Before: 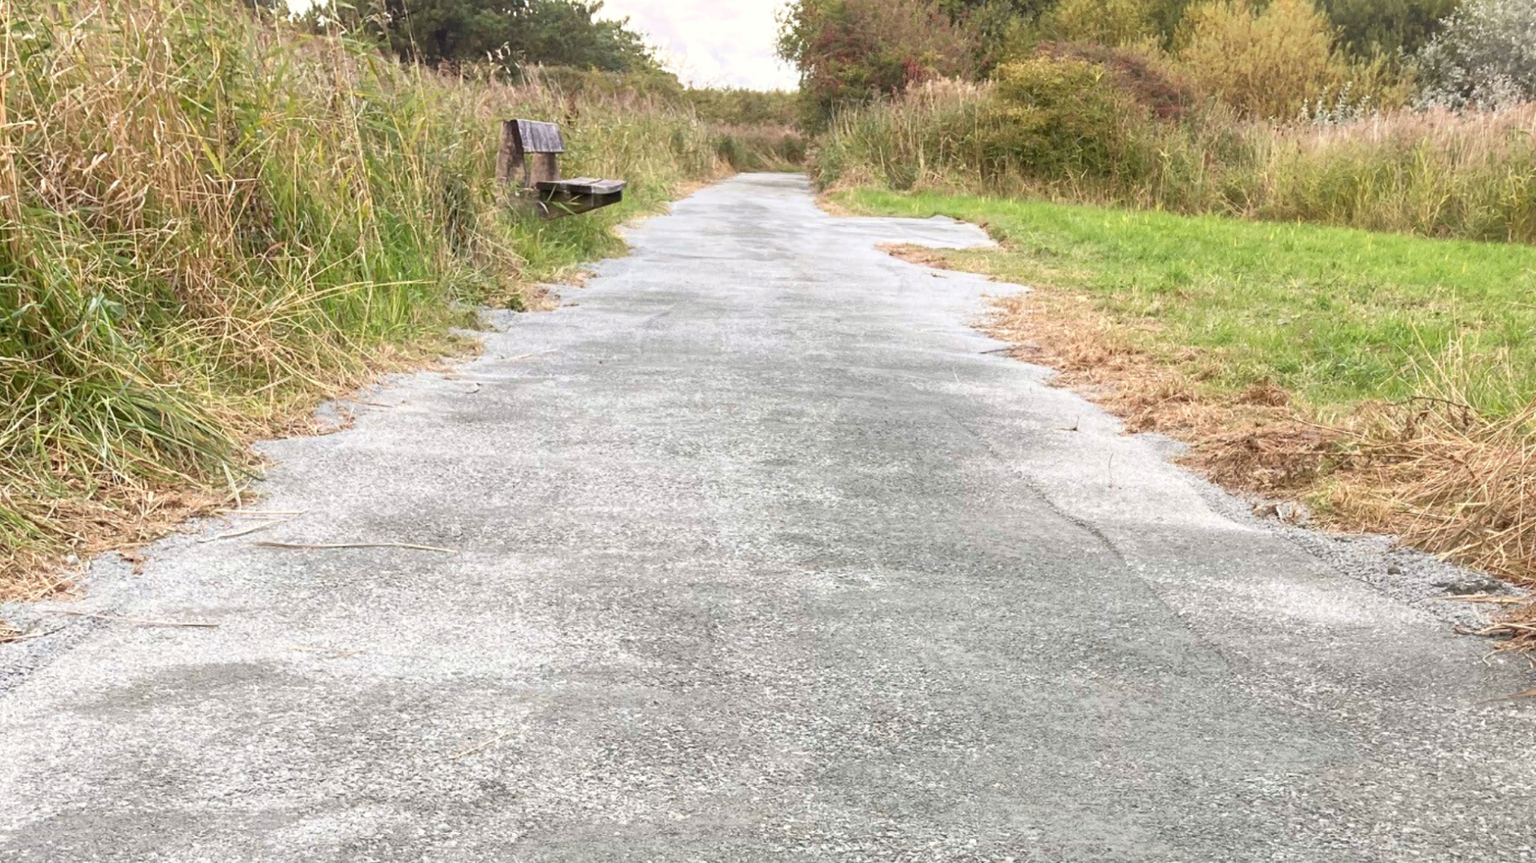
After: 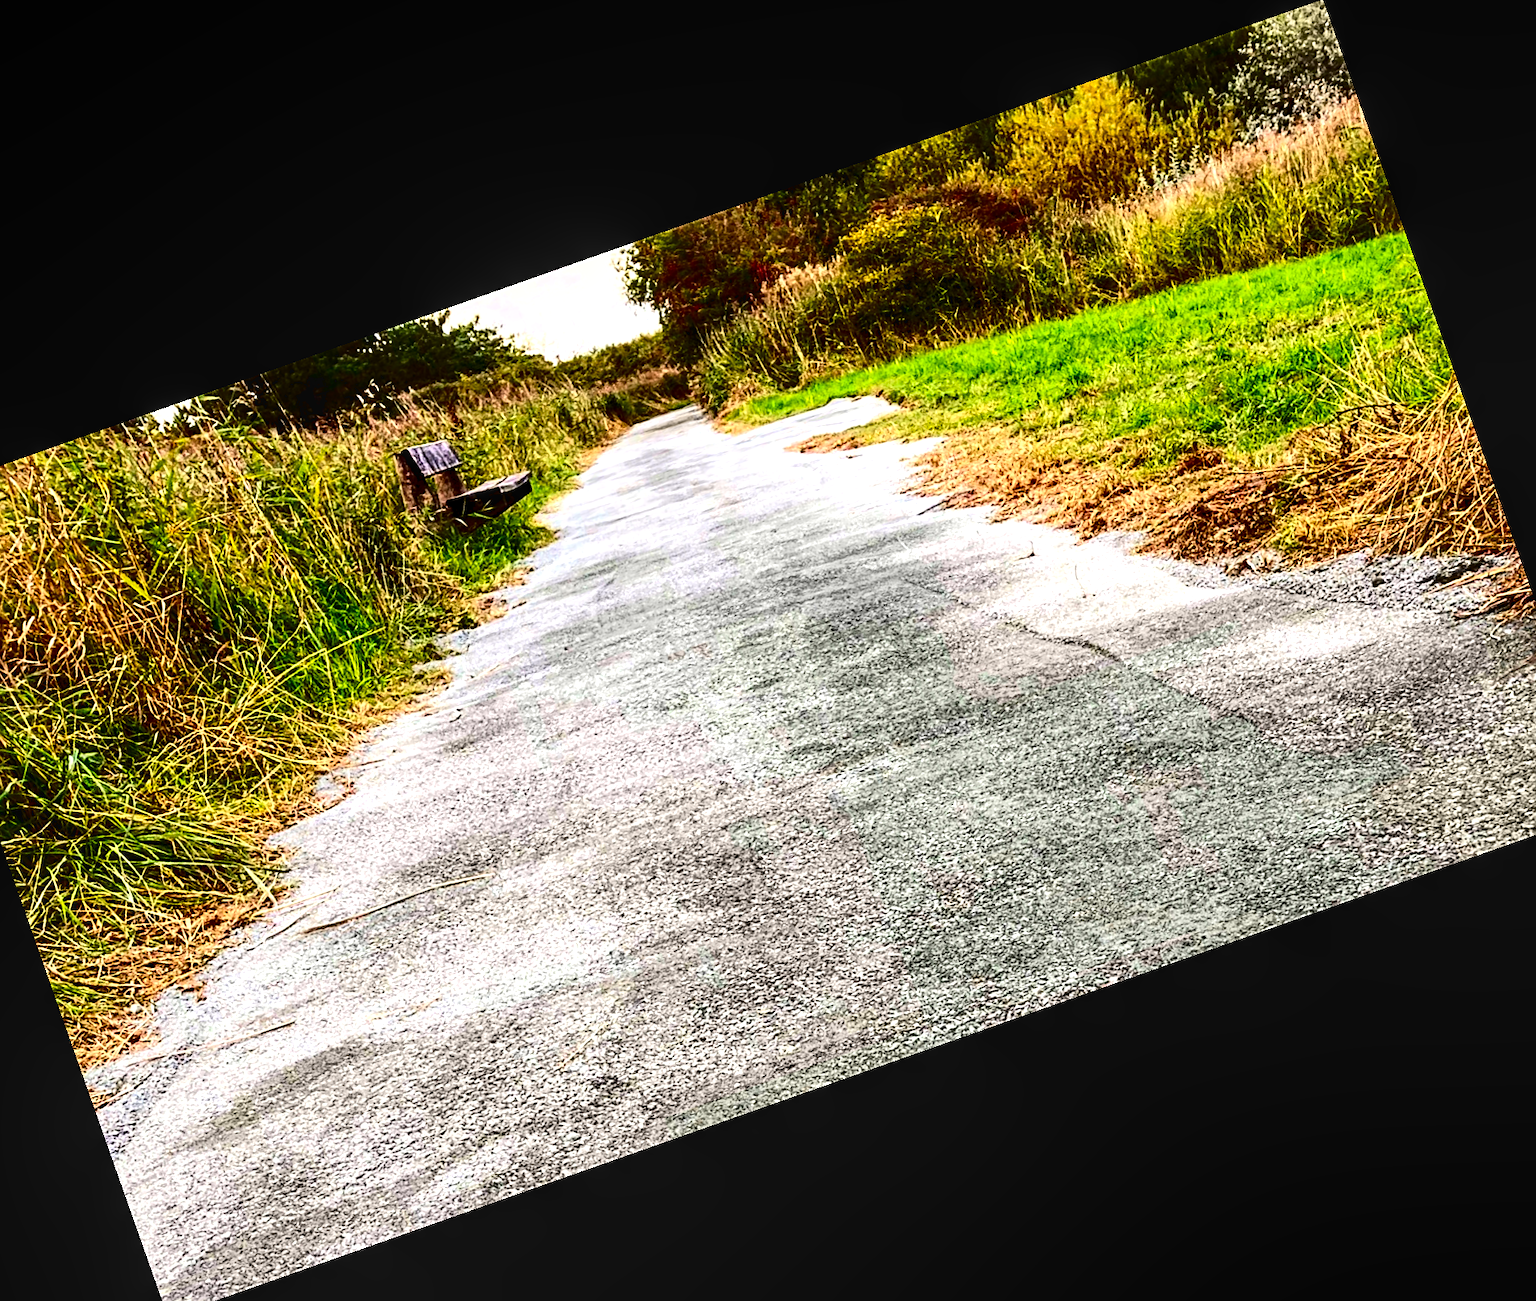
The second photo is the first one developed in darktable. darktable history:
crop and rotate: angle 19.43°, left 6.812%, right 4.125%, bottom 1.087%
local contrast: on, module defaults
tone equalizer: -8 EV -0.417 EV, -7 EV -0.389 EV, -6 EV -0.333 EV, -5 EV -0.222 EV, -3 EV 0.222 EV, -2 EV 0.333 EV, -1 EV 0.389 EV, +0 EV 0.417 EV, edges refinement/feathering 500, mask exposure compensation -1.57 EV, preserve details no
sharpen: on, module defaults
rgb levels: levels [[0.029, 0.461, 0.922], [0, 0.5, 1], [0, 0.5, 1]]
tone curve: curves: ch0 [(0, 0) (0.003, 0.002) (0.011, 0.008) (0.025, 0.019) (0.044, 0.034) (0.069, 0.053) (0.1, 0.079) (0.136, 0.127) (0.177, 0.191) (0.224, 0.274) (0.277, 0.367) (0.335, 0.465) (0.399, 0.552) (0.468, 0.643) (0.543, 0.737) (0.623, 0.82) (0.709, 0.891) (0.801, 0.928) (0.898, 0.963) (1, 1)], color space Lab, independent channels, preserve colors none
contrast brightness saturation: brightness -1, saturation 1
